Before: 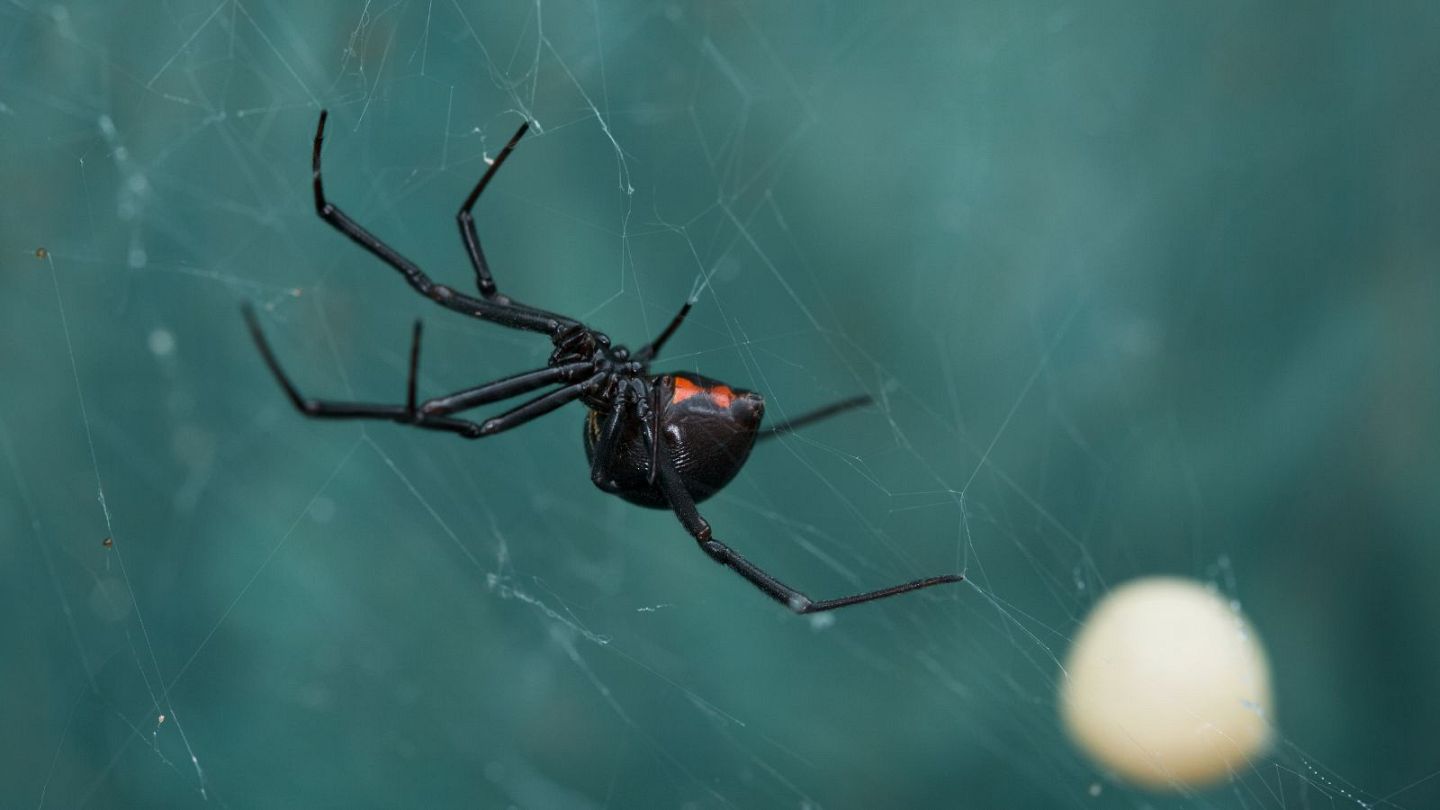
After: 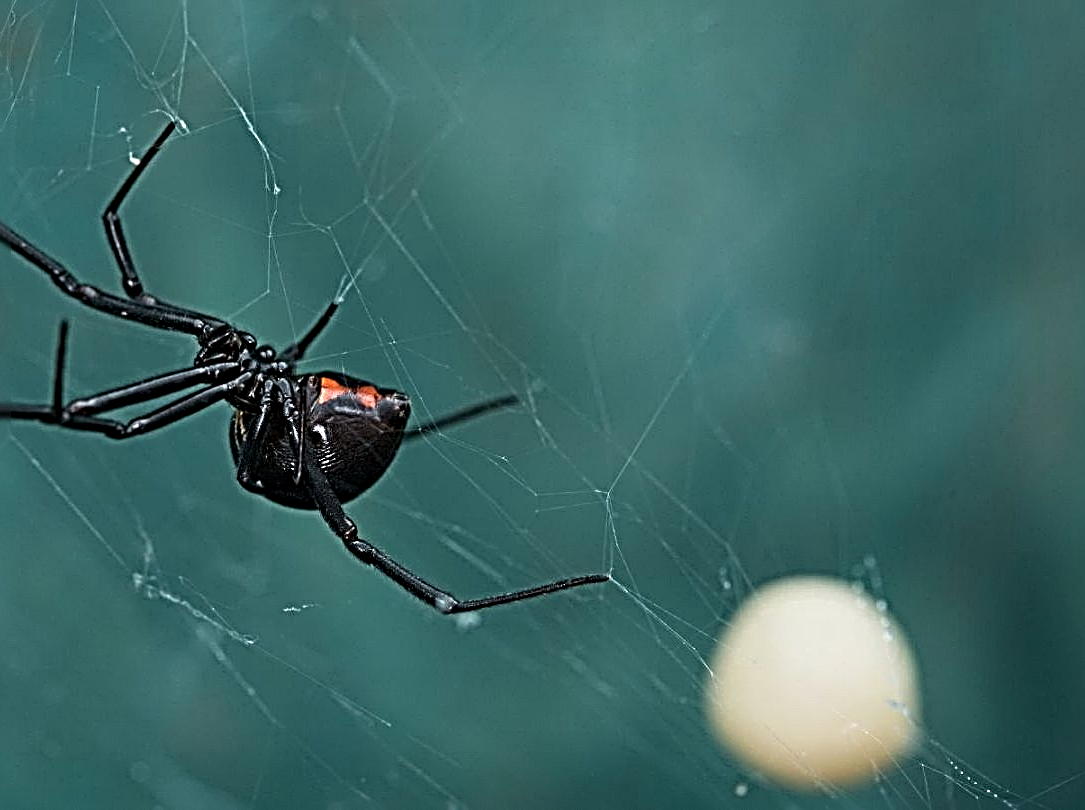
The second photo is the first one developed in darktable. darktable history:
exposure: black level correction 0.001, compensate highlight preservation false
sharpen: radius 4.001, amount 2
crop and rotate: left 24.6%
